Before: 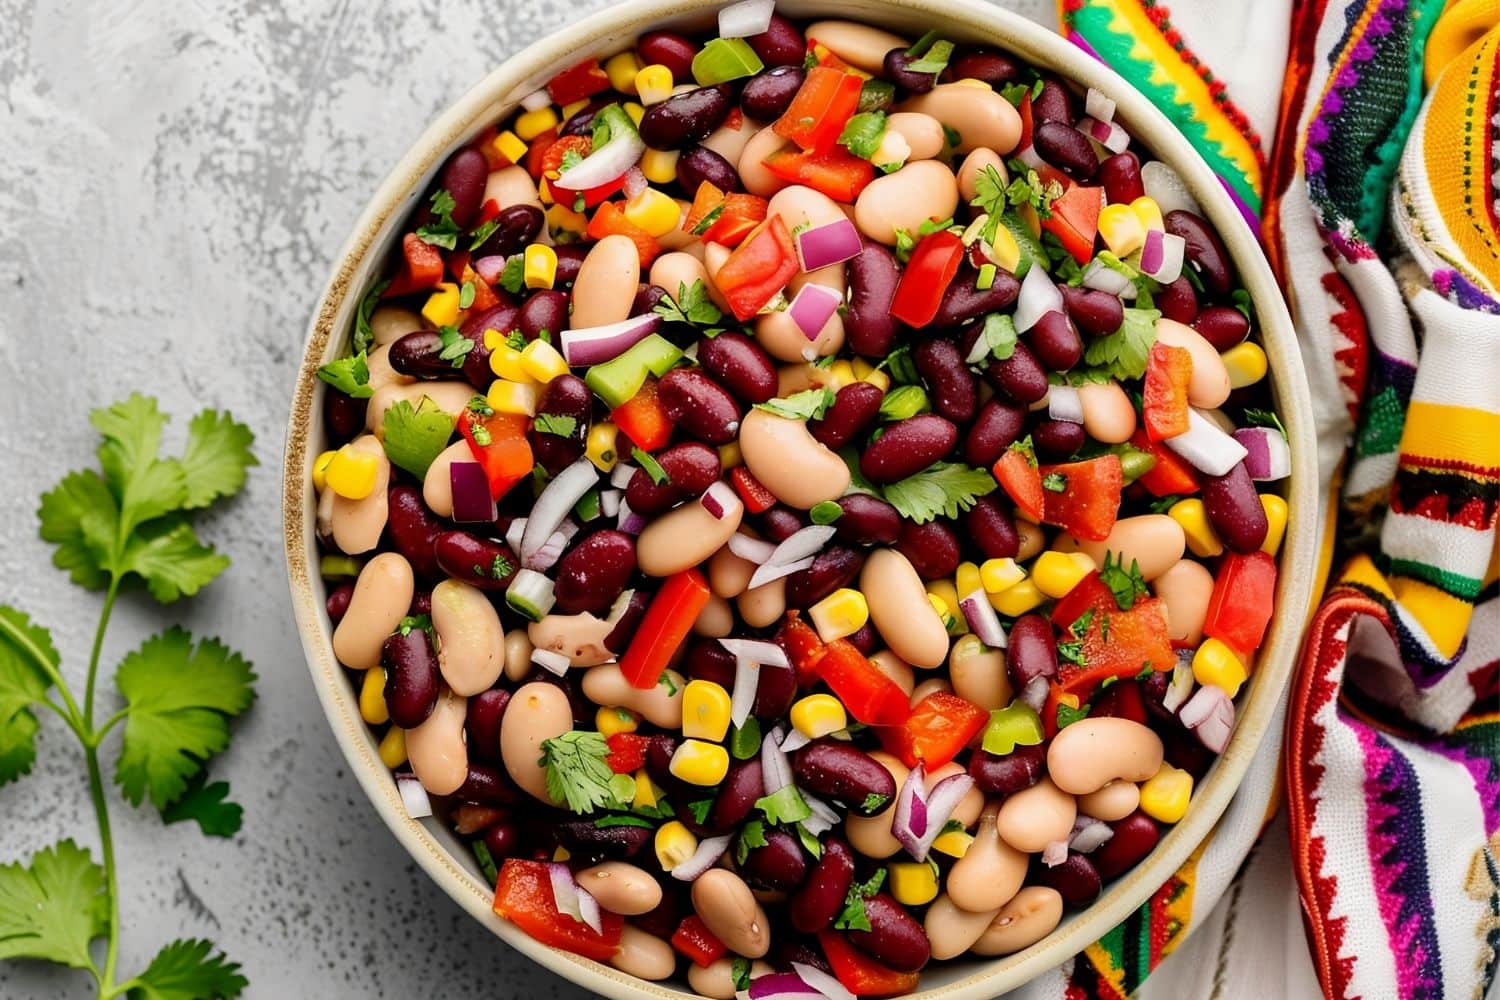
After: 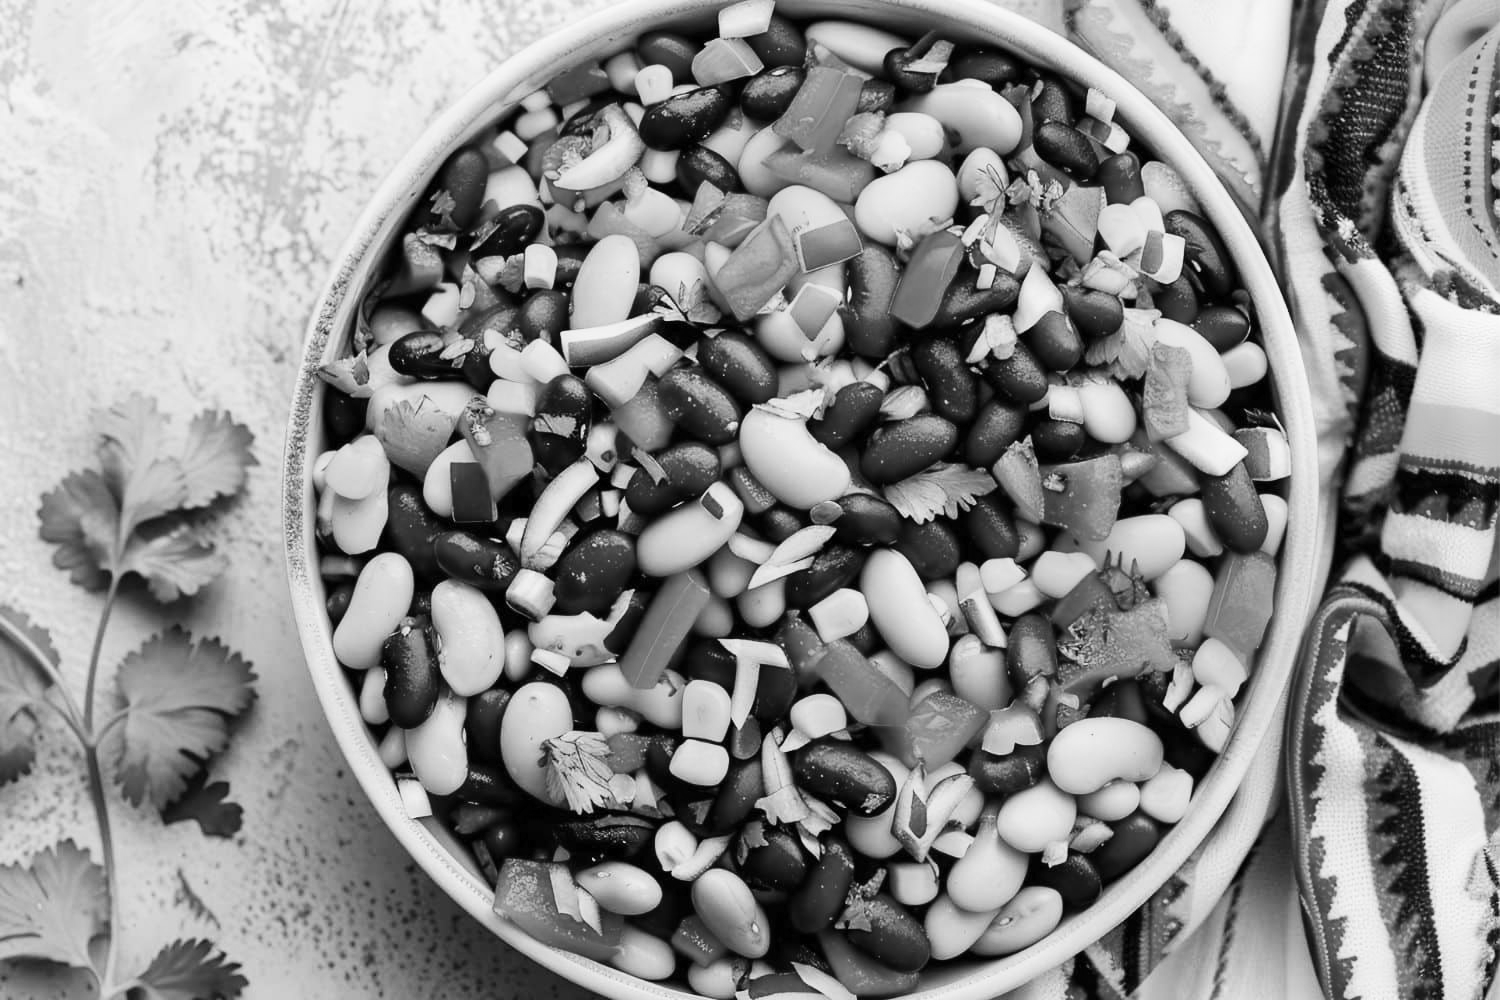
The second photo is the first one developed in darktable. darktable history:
contrast brightness saturation: contrast 0.2, brightness 0.2, saturation 0.8
rgb levels: mode RGB, independent channels, levels [[0, 0.5, 1], [0, 0.521, 1], [0, 0.536, 1]]
monochrome: on, module defaults
